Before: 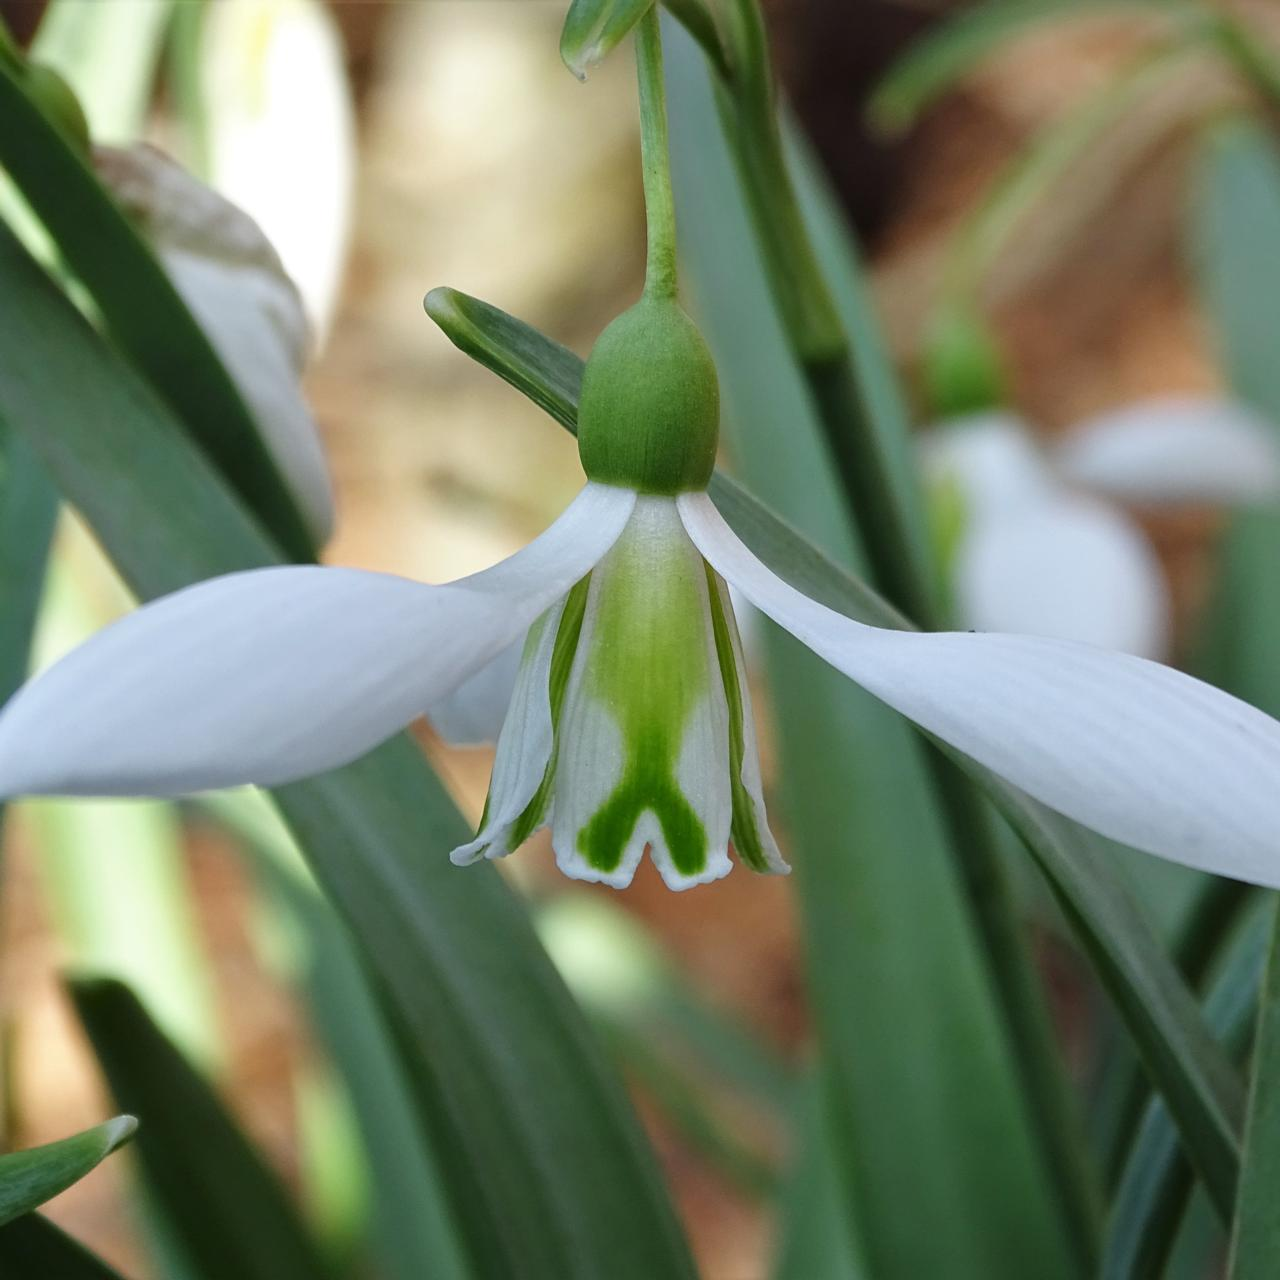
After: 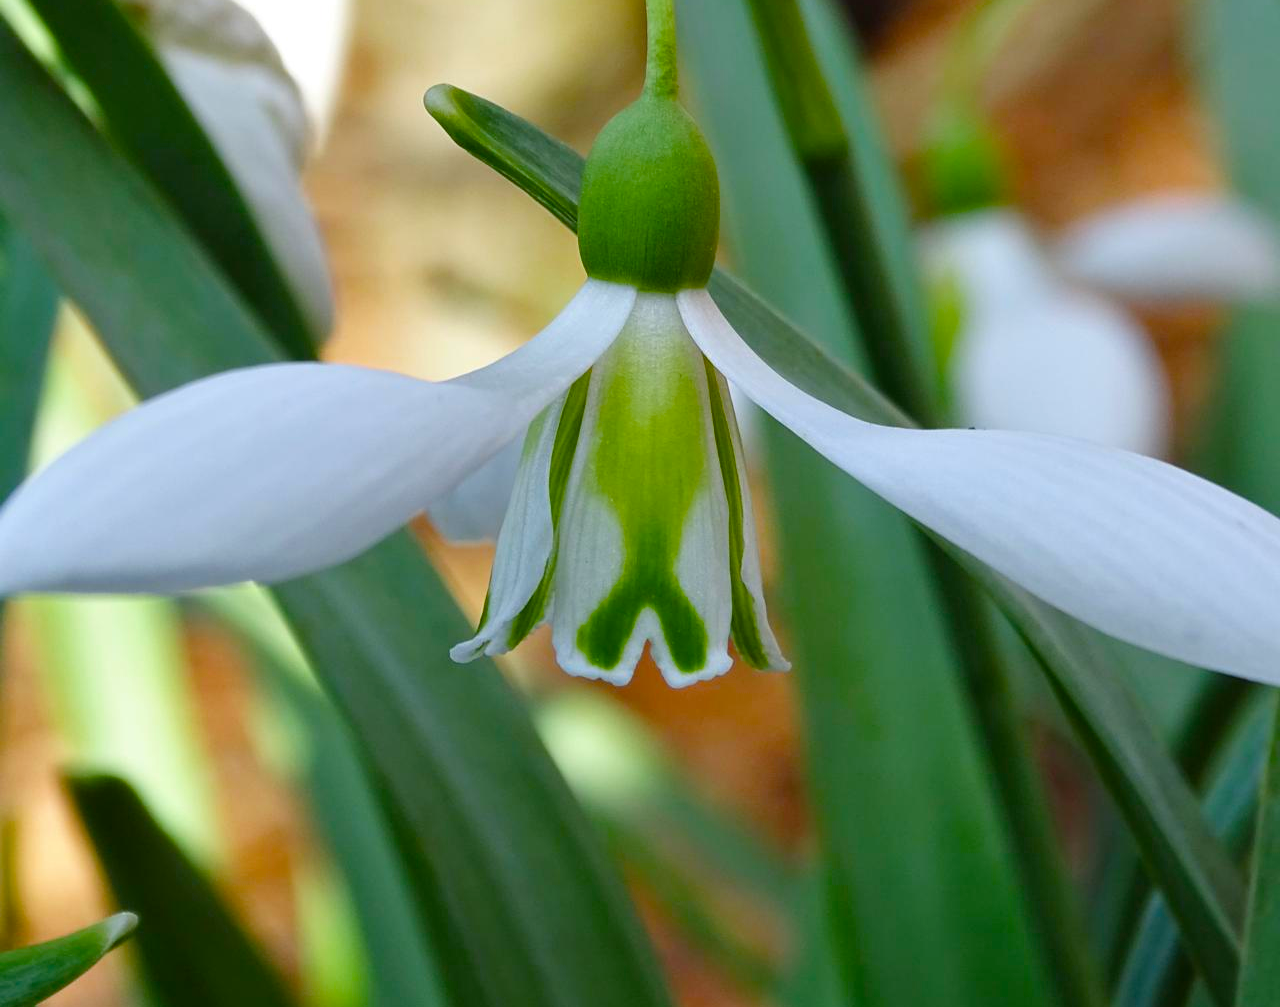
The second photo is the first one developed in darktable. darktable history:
color balance rgb: perceptual saturation grading › global saturation 36.947%, perceptual saturation grading › shadows 35.86%
crop and rotate: top 15.896%, bottom 5.41%
